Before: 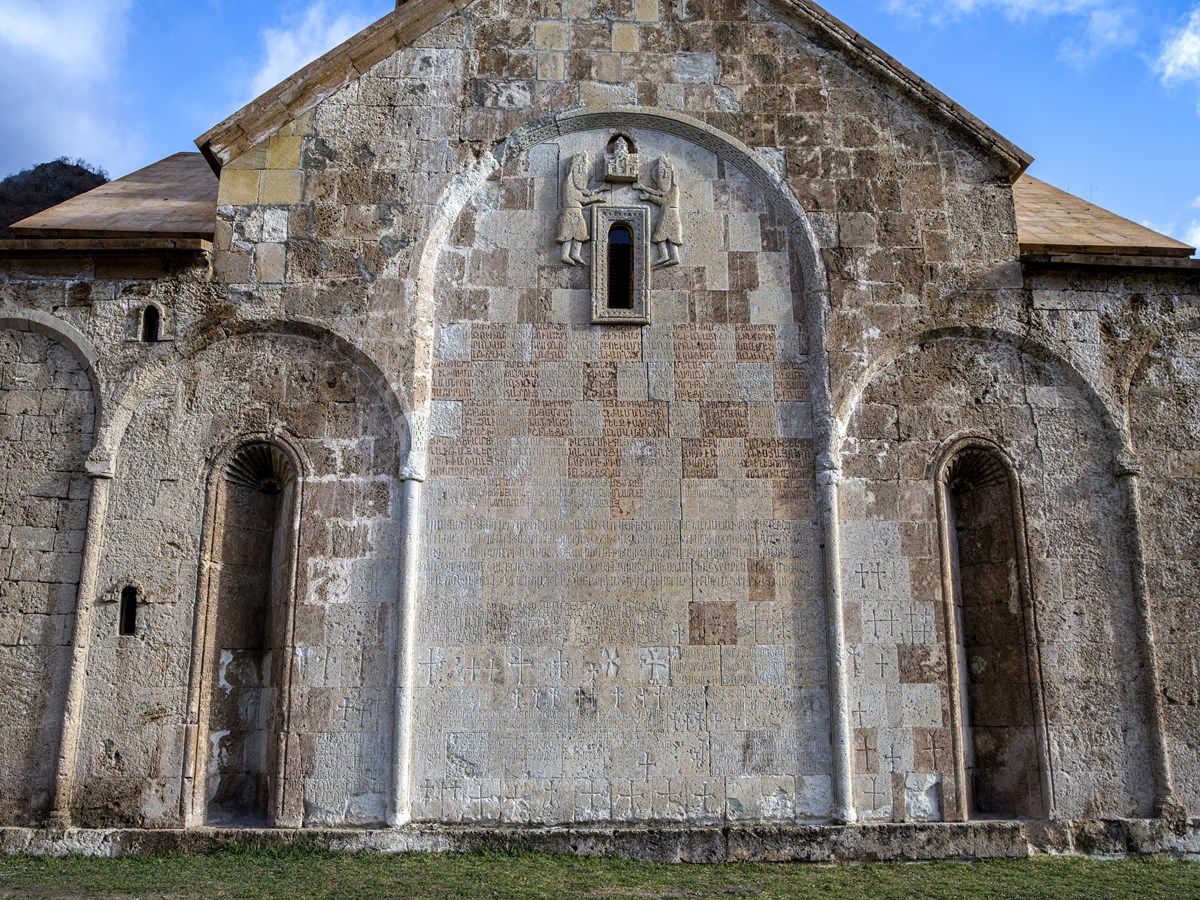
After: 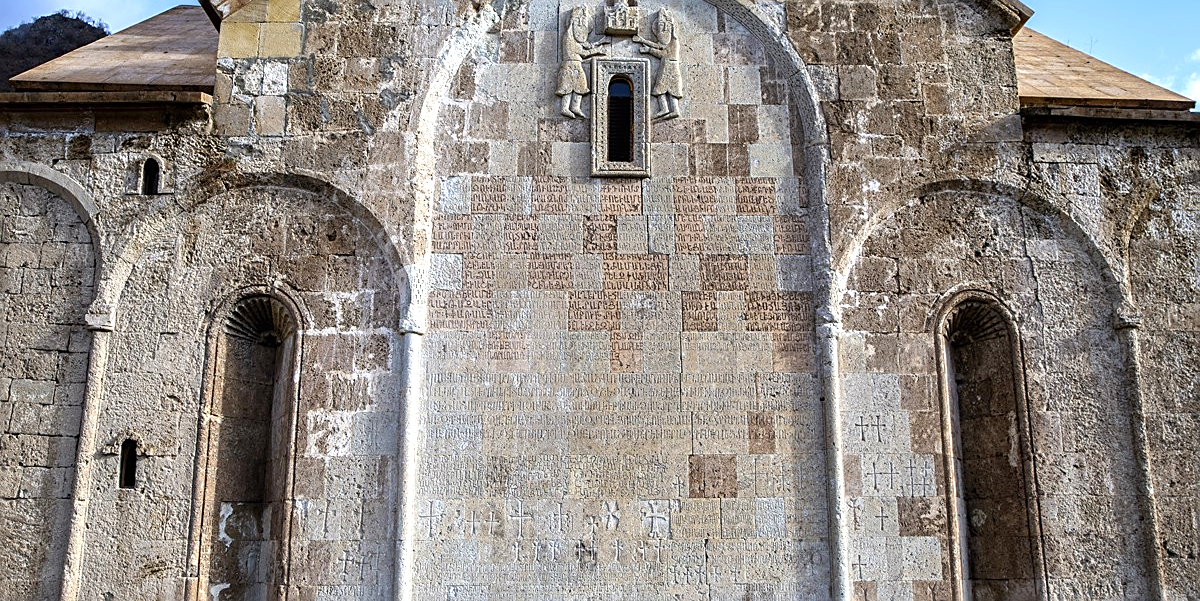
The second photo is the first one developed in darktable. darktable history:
sharpen: on, module defaults
exposure: black level correction 0, exposure 0.499 EV, compensate exposure bias true, compensate highlight preservation false
crop: top 16.429%, bottom 16.683%
